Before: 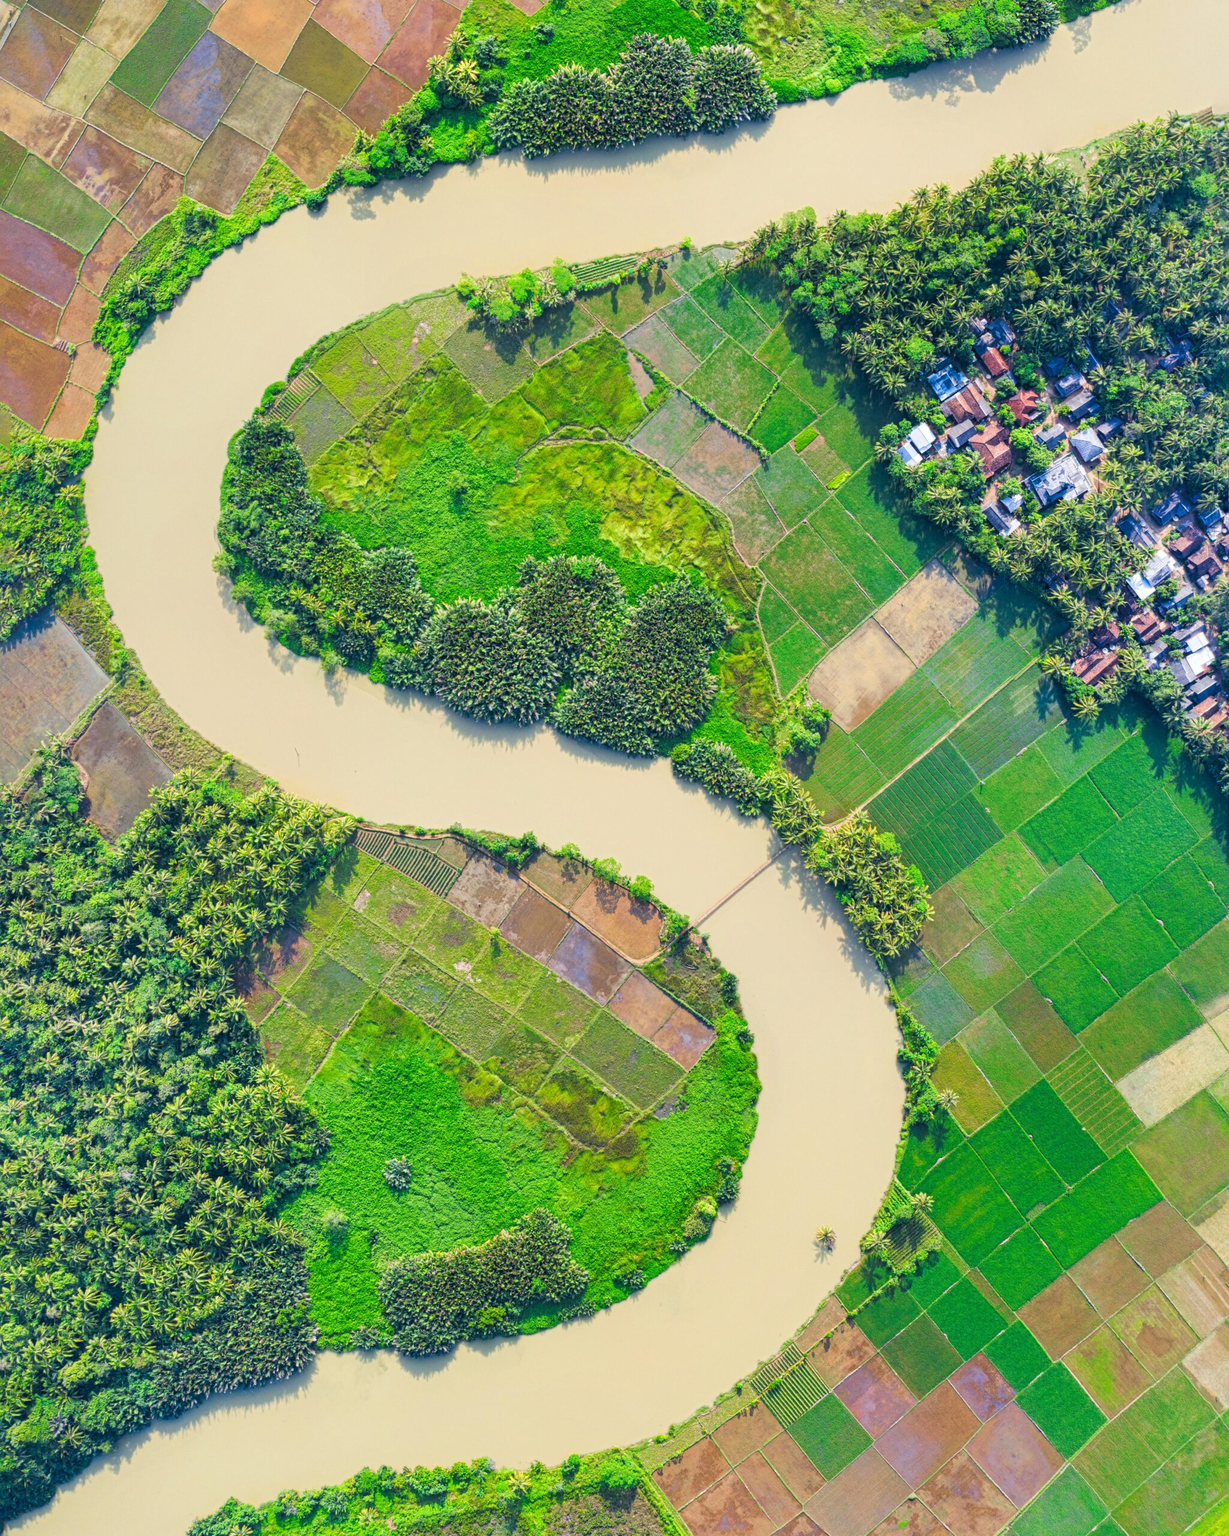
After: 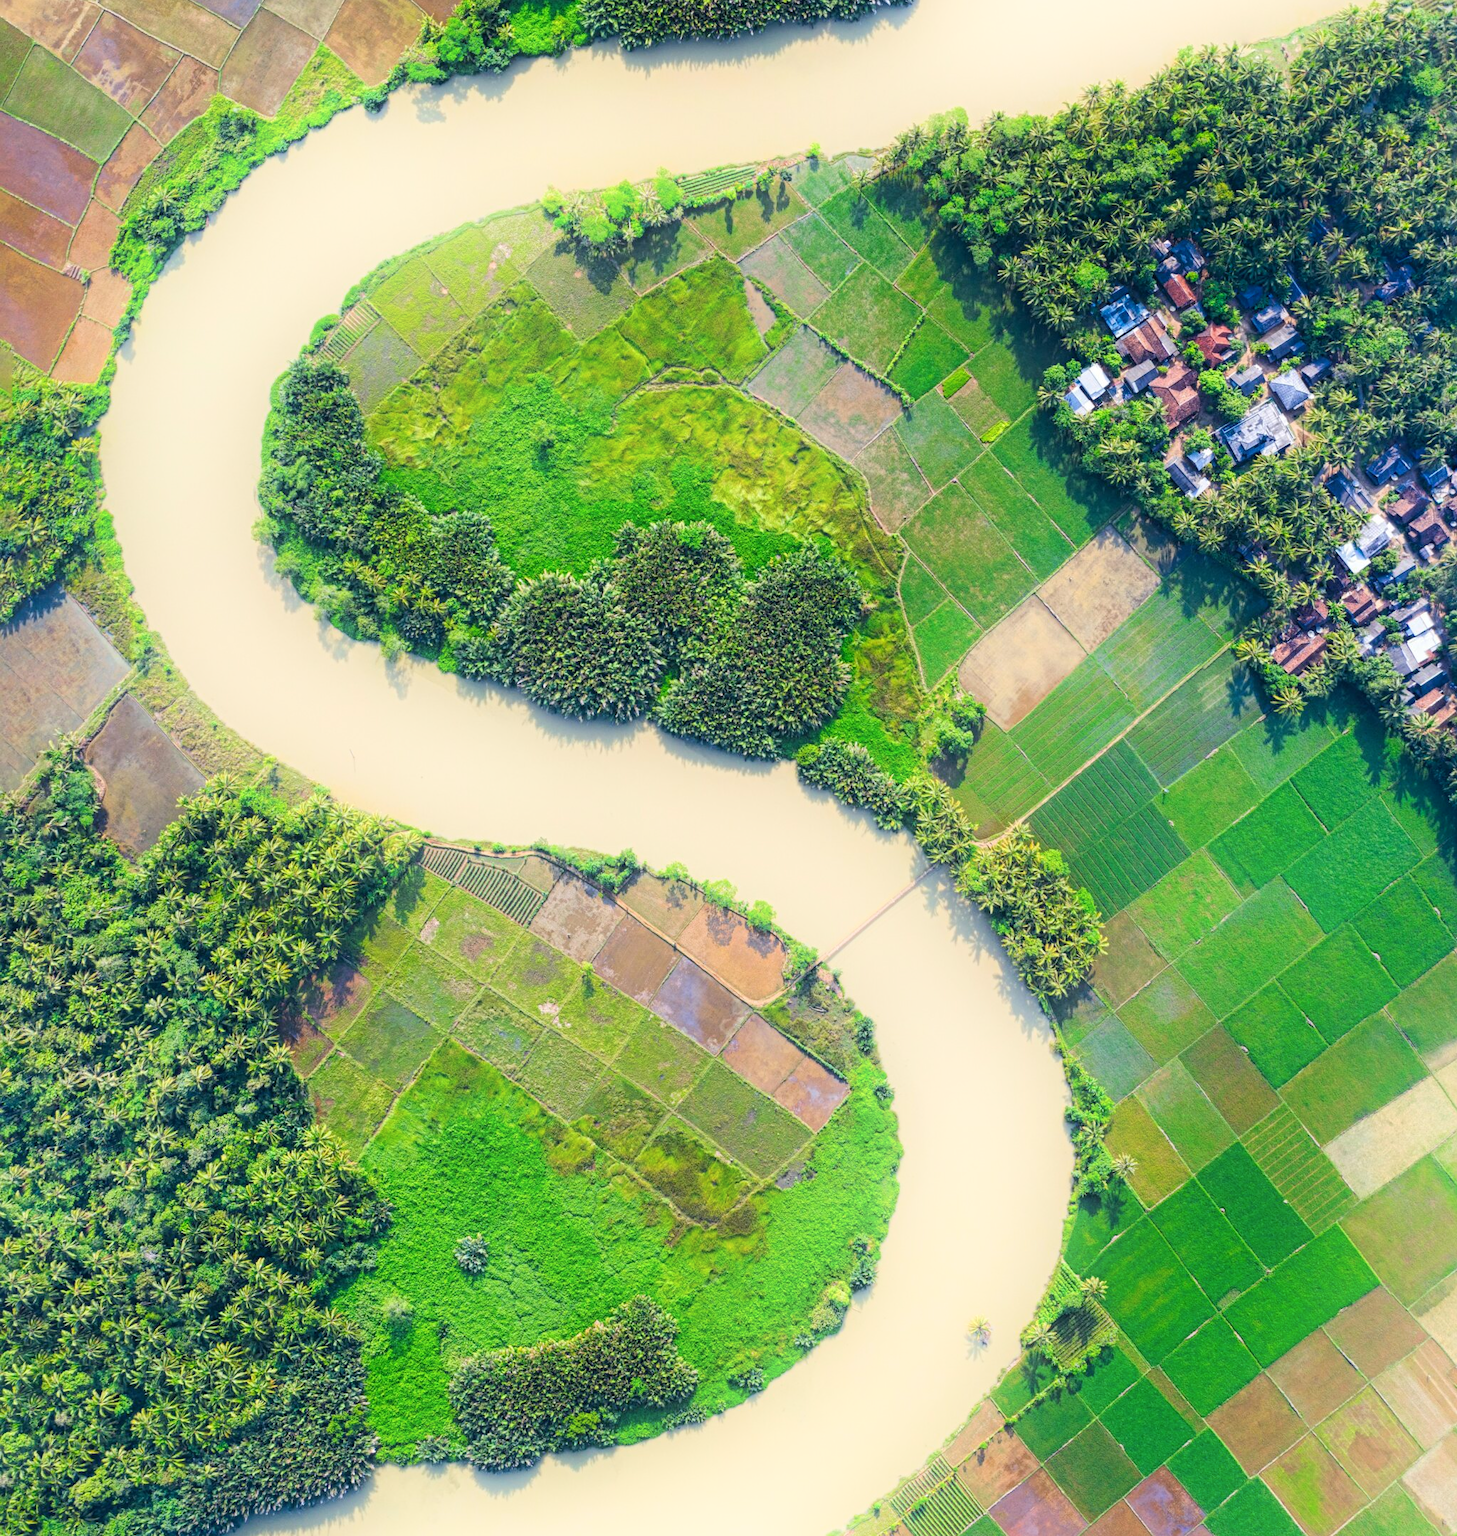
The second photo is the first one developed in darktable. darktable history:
crop: top 7.613%, bottom 8.066%
shadows and highlights: shadows -89.27, highlights 90.9, soften with gaussian
